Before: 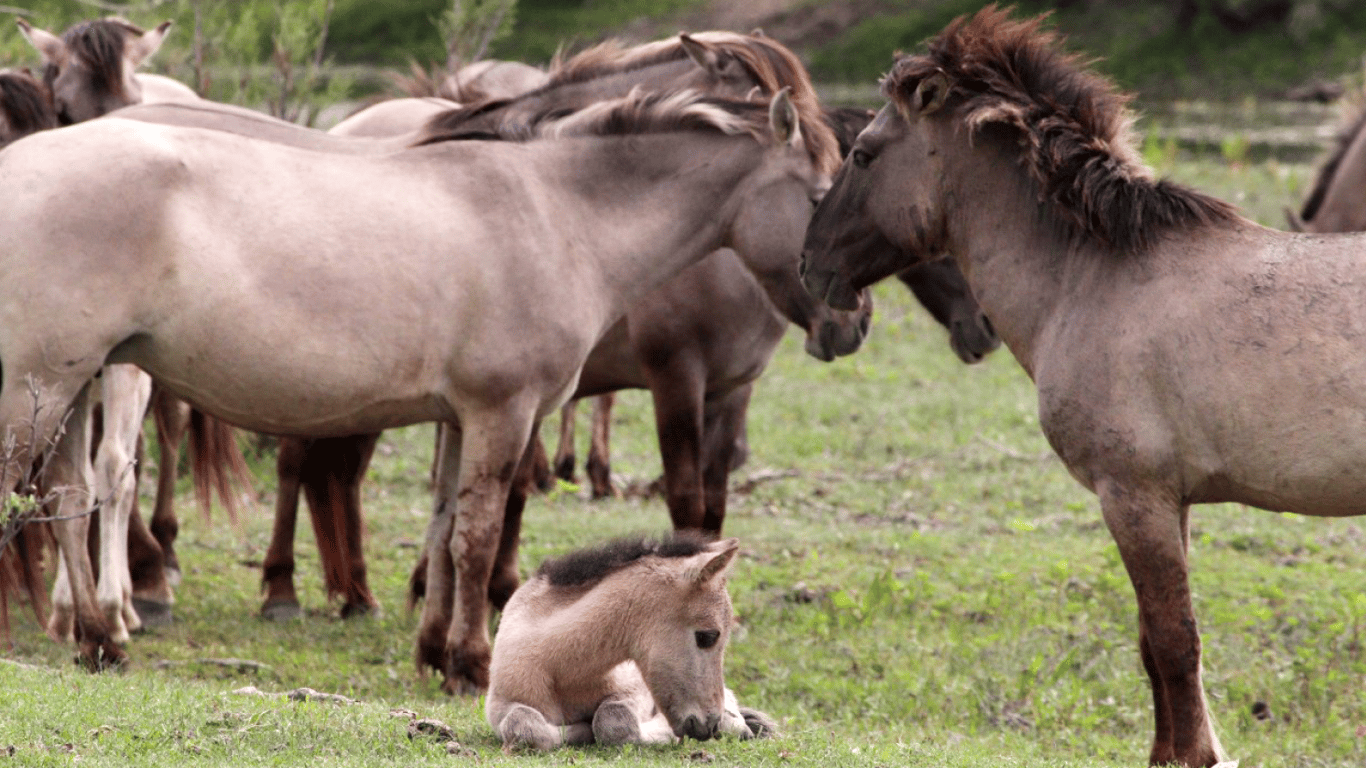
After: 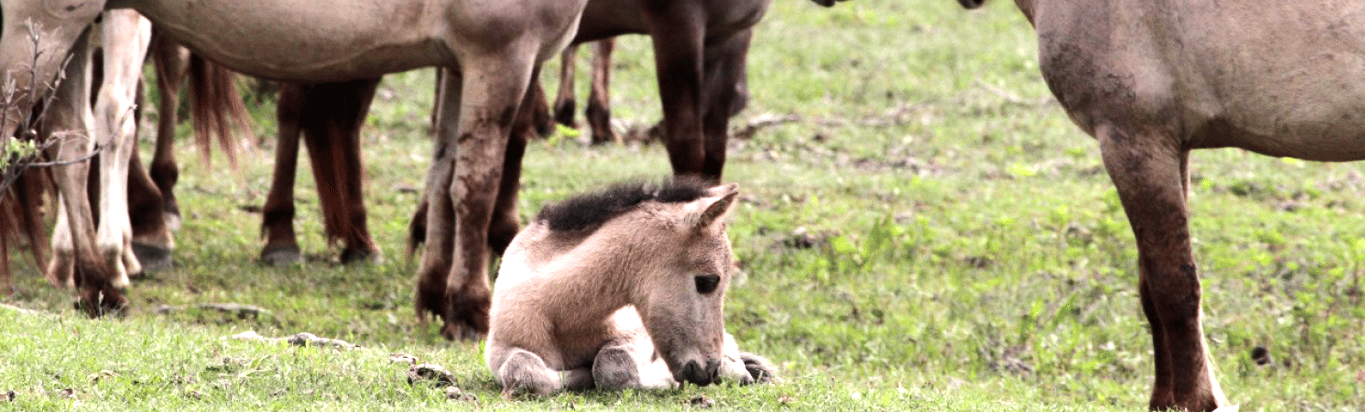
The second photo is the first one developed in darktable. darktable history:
tone equalizer: -8 EV -0.75 EV, -7 EV -0.7 EV, -6 EV -0.6 EV, -5 EV -0.4 EV, -3 EV 0.4 EV, -2 EV 0.6 EV, -1 EV 0.7 EV, +0 EV 0.75 EV, edges refinement/feathering 500, mask exposure compensation -1.57 EV, preserve details no
crop and rotate: top 46.237%
